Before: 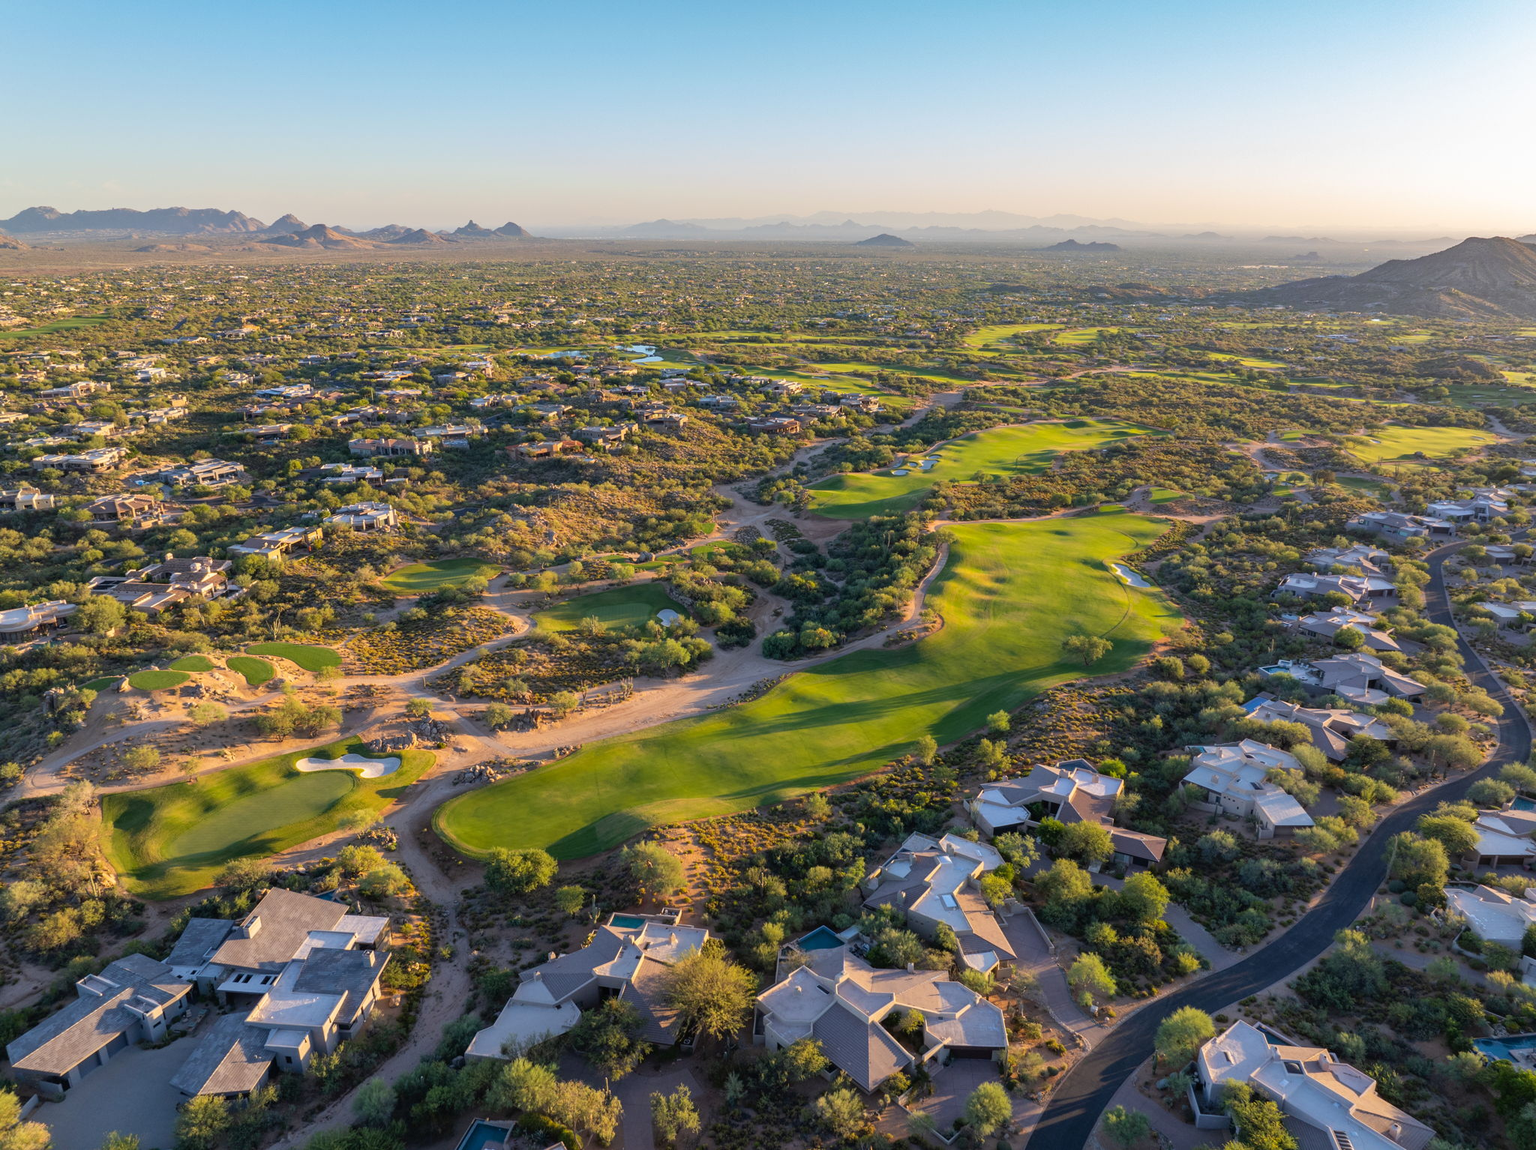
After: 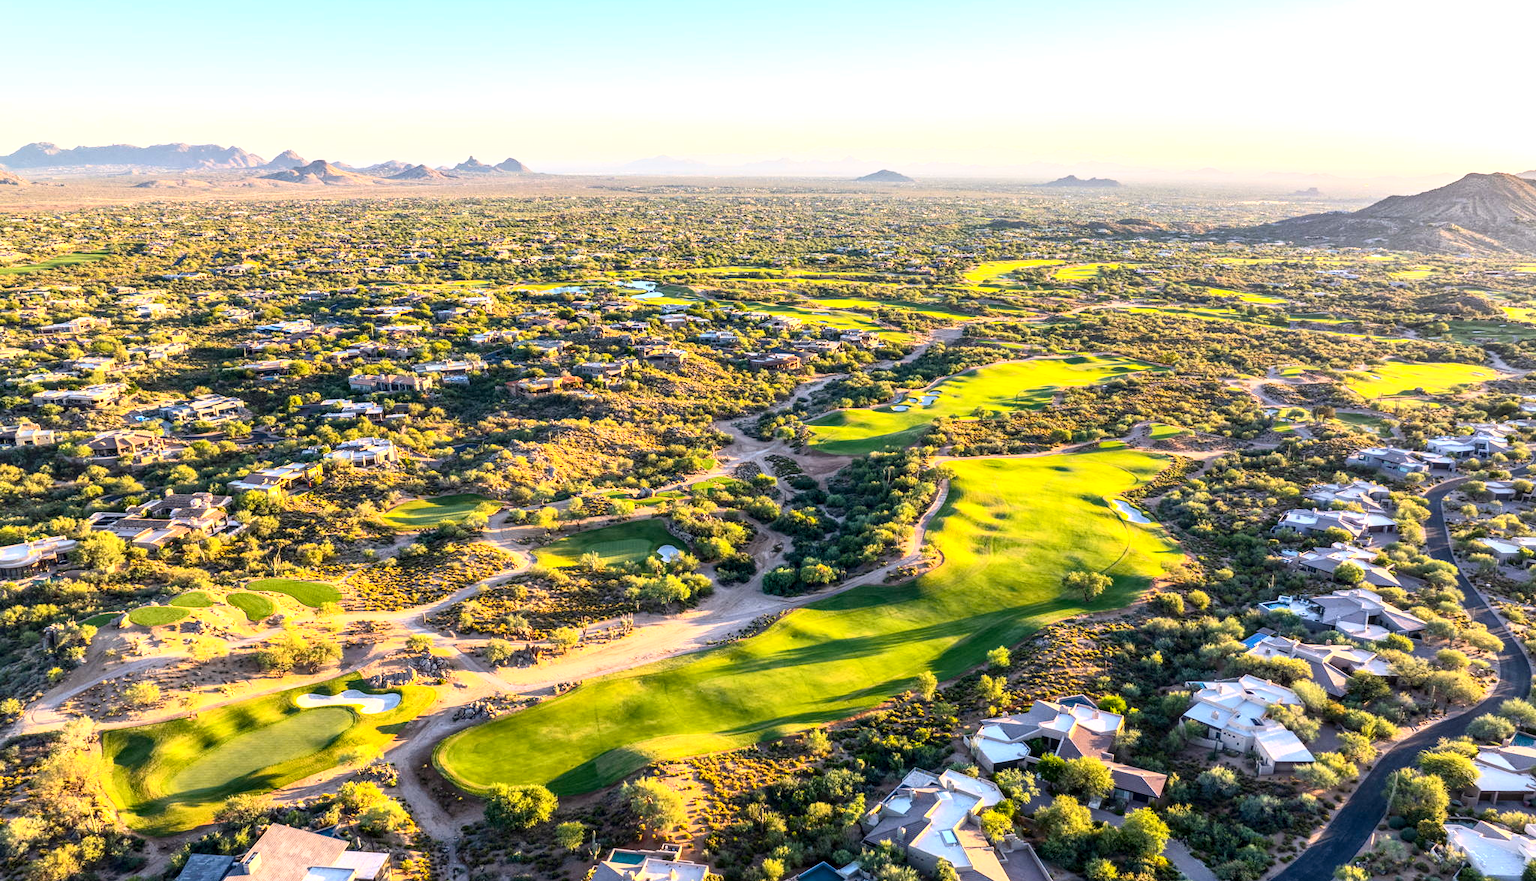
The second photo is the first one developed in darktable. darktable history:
crop: top 5.631%, bottom 17.754%
exposure: black level correction 0.001, exposure 0.5 EV, compensate exposure bias true, compensate highlight preservation false
color balance rgb: power › luminance 1.371%, highlights gain › luminance 6.88%, highlights gain › chroma 0.98%, highlights gain › hue 48.78°, perceptual saturation grading › global saturation 25.273%
tone curve: curves: ch0 [(0, 0.013) (0.198, 0.175) (0.512, 0.582) (0.625, 0.754) (0.81, 0.934) (1, 1)], color space Lab, independent channels, preserve colors none
local contrast: detail 138%
tone equalizer: on, module defaults
